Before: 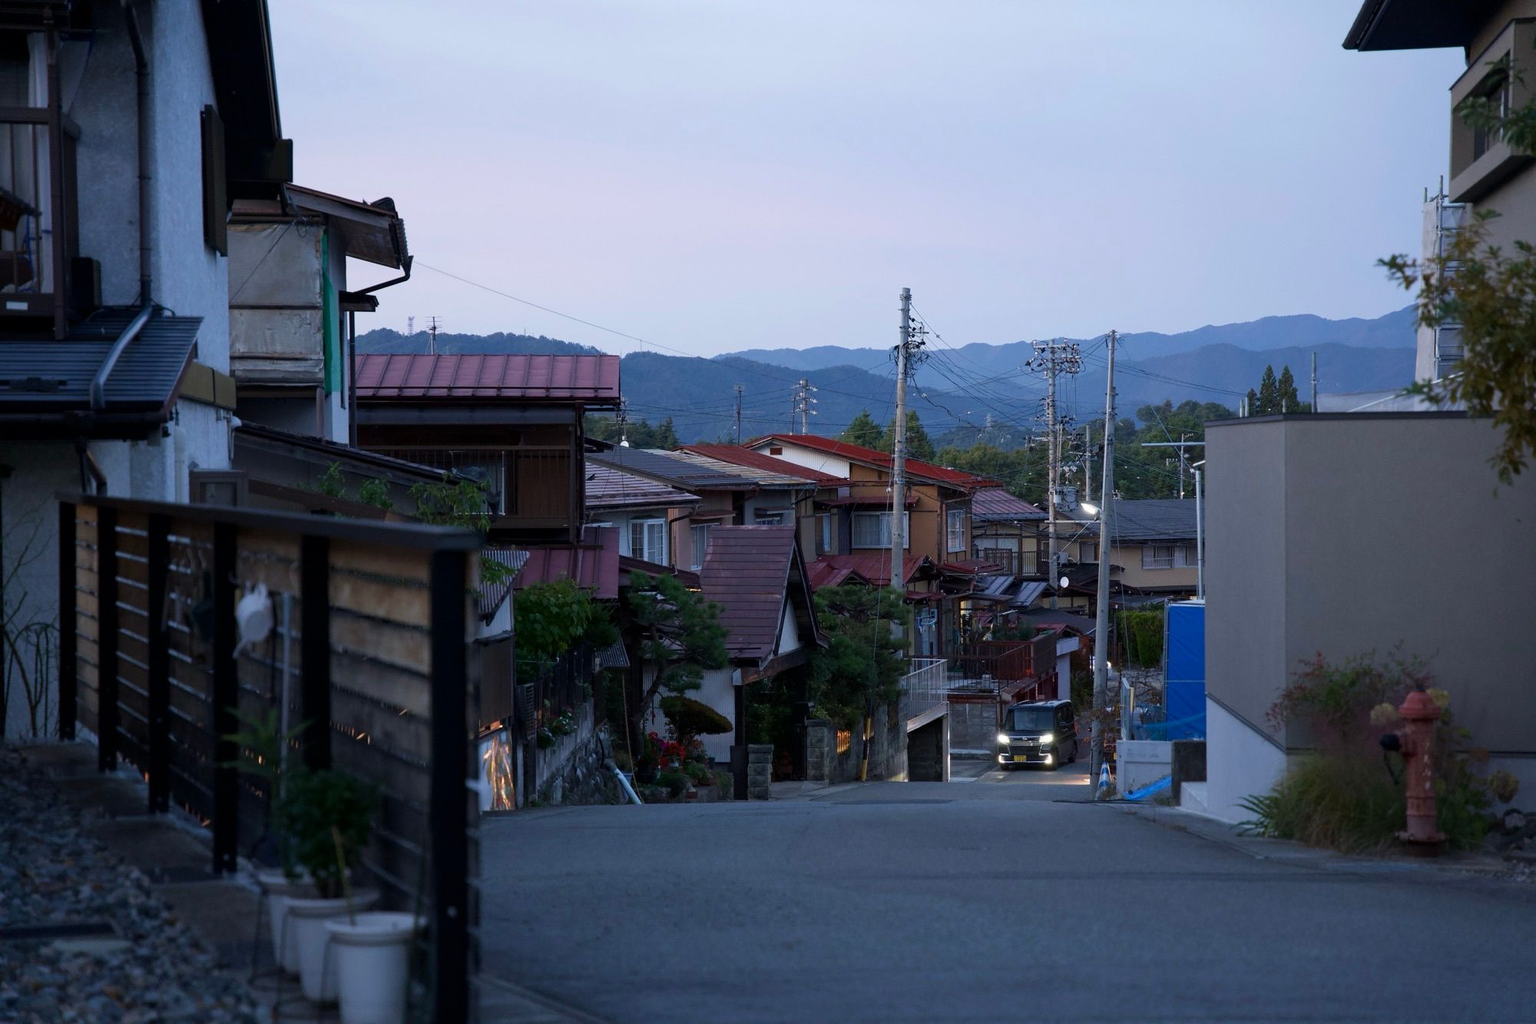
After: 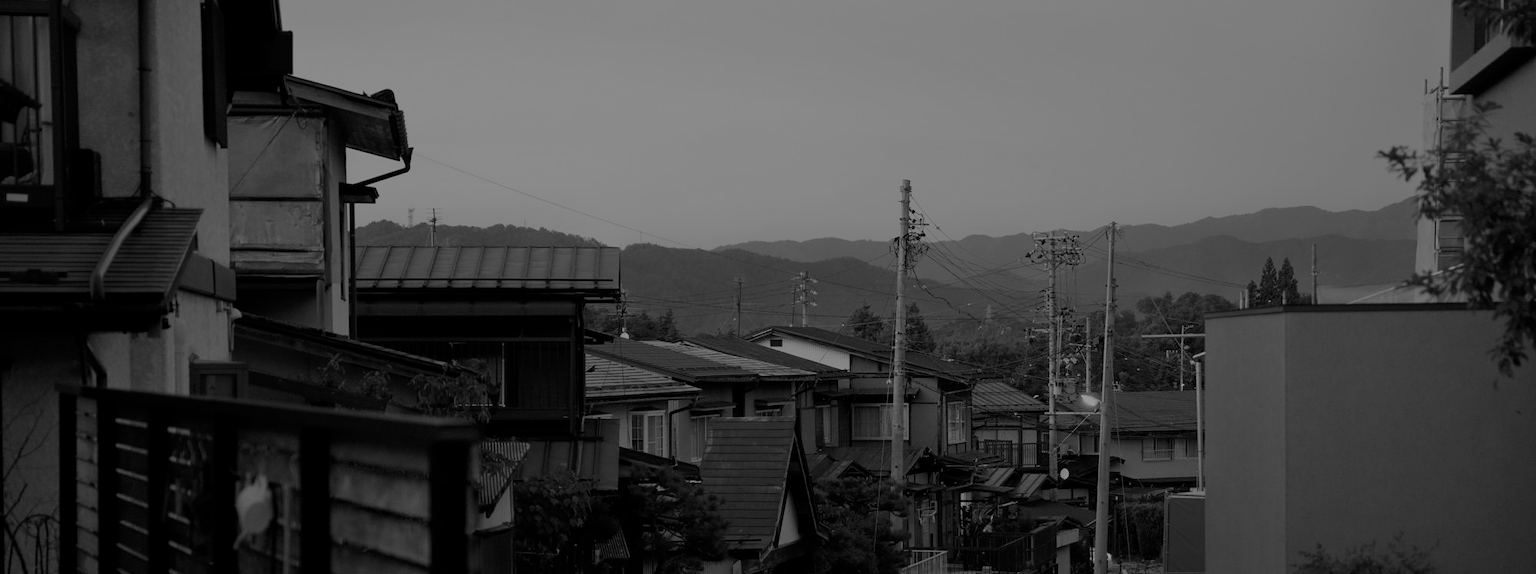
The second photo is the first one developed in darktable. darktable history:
monochrome: a 79.32, b 81.83, size 1.1
crop and rotate: top 10.605%, bottom 33.274%
filmic rgb: black relative exposure -7.65 EV, white relative exposure 4.56 EV, hardness 3.61
